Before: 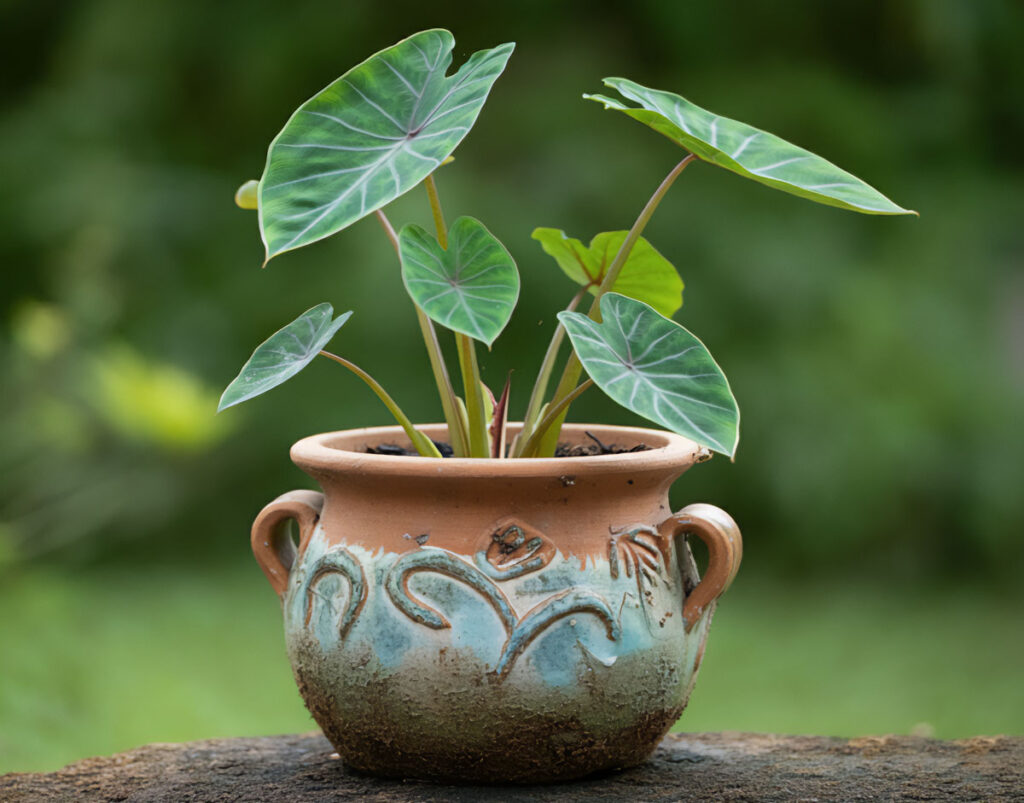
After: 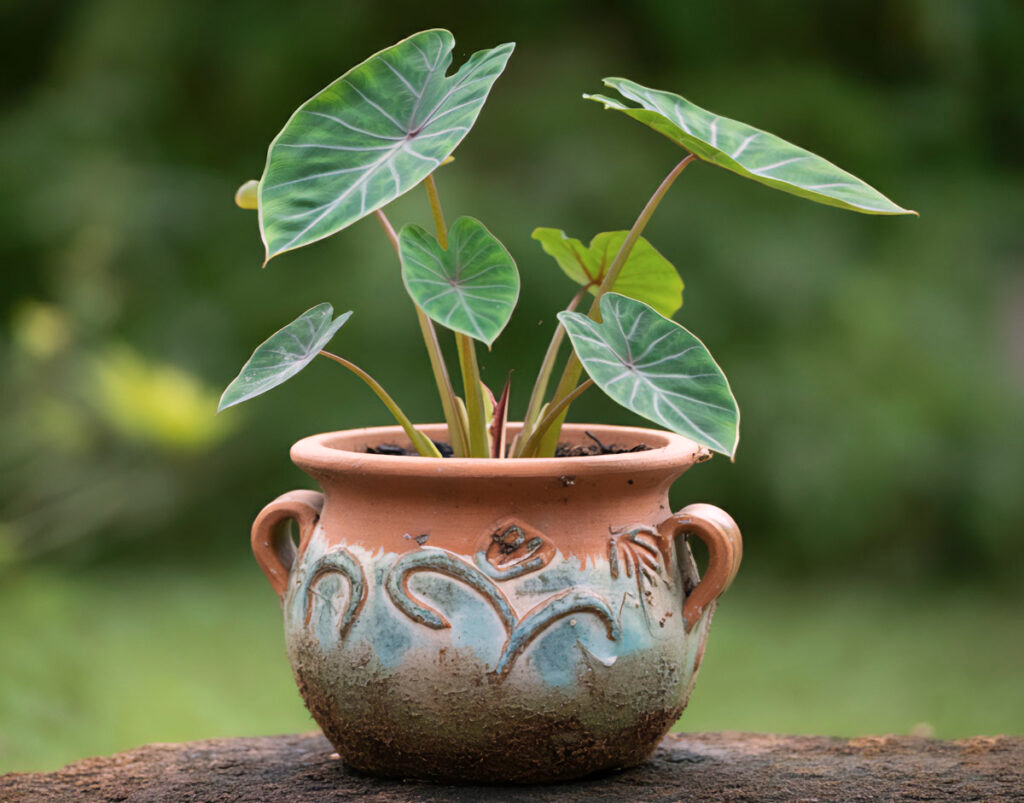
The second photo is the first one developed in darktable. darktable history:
white balance: red 1.127, blue 0.943
color calibration: illuminant as shot in camera, x 0.358, y 0.373, temperature 4628.91 K
